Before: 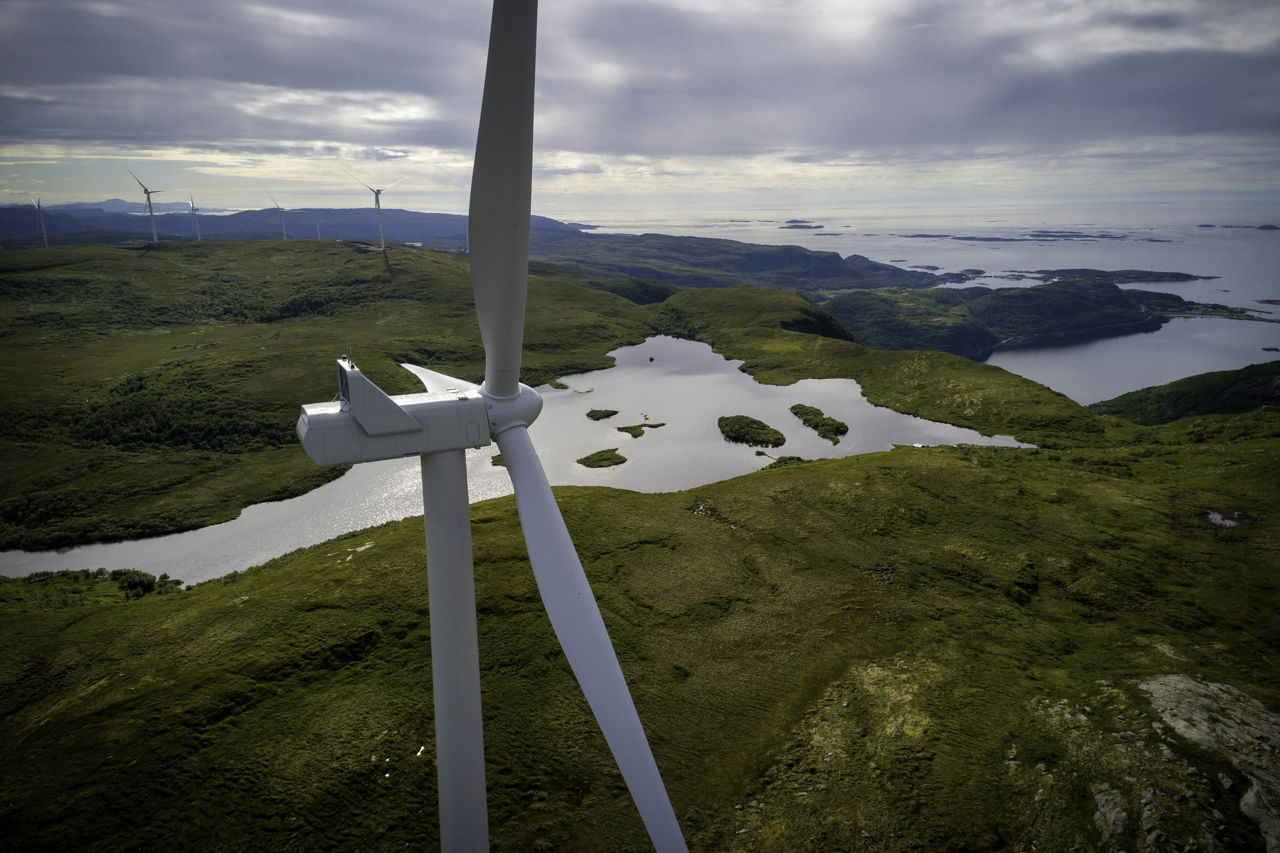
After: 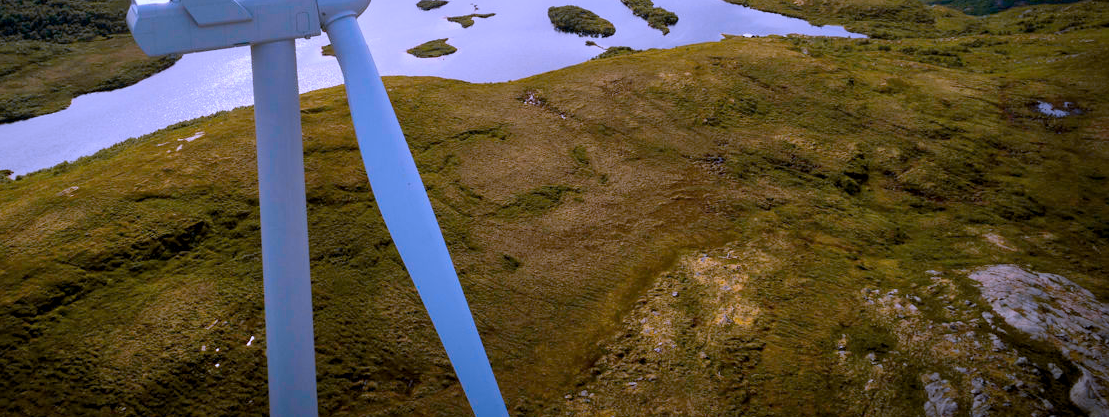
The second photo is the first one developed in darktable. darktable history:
white balance: red 0.98, blue 1.61
color balance rgb: shadows lift › luminance -5%, shadows lift › chroma 1.1%, shadows lift › hue 219°, power › luminance 10%, power › chroma 2.83%, power › hue 60°, highlights gain › chroma 4.52%, highlights gain › hue 33.33°, saturation formula JzAzBz (2021)
crop and rotate: left 13.306%, top 48.129%, bottom 2.928%
local contrast: mode bilateral grid, contrast 20, coarseness 50, detail 120%, midtone range 0.2
